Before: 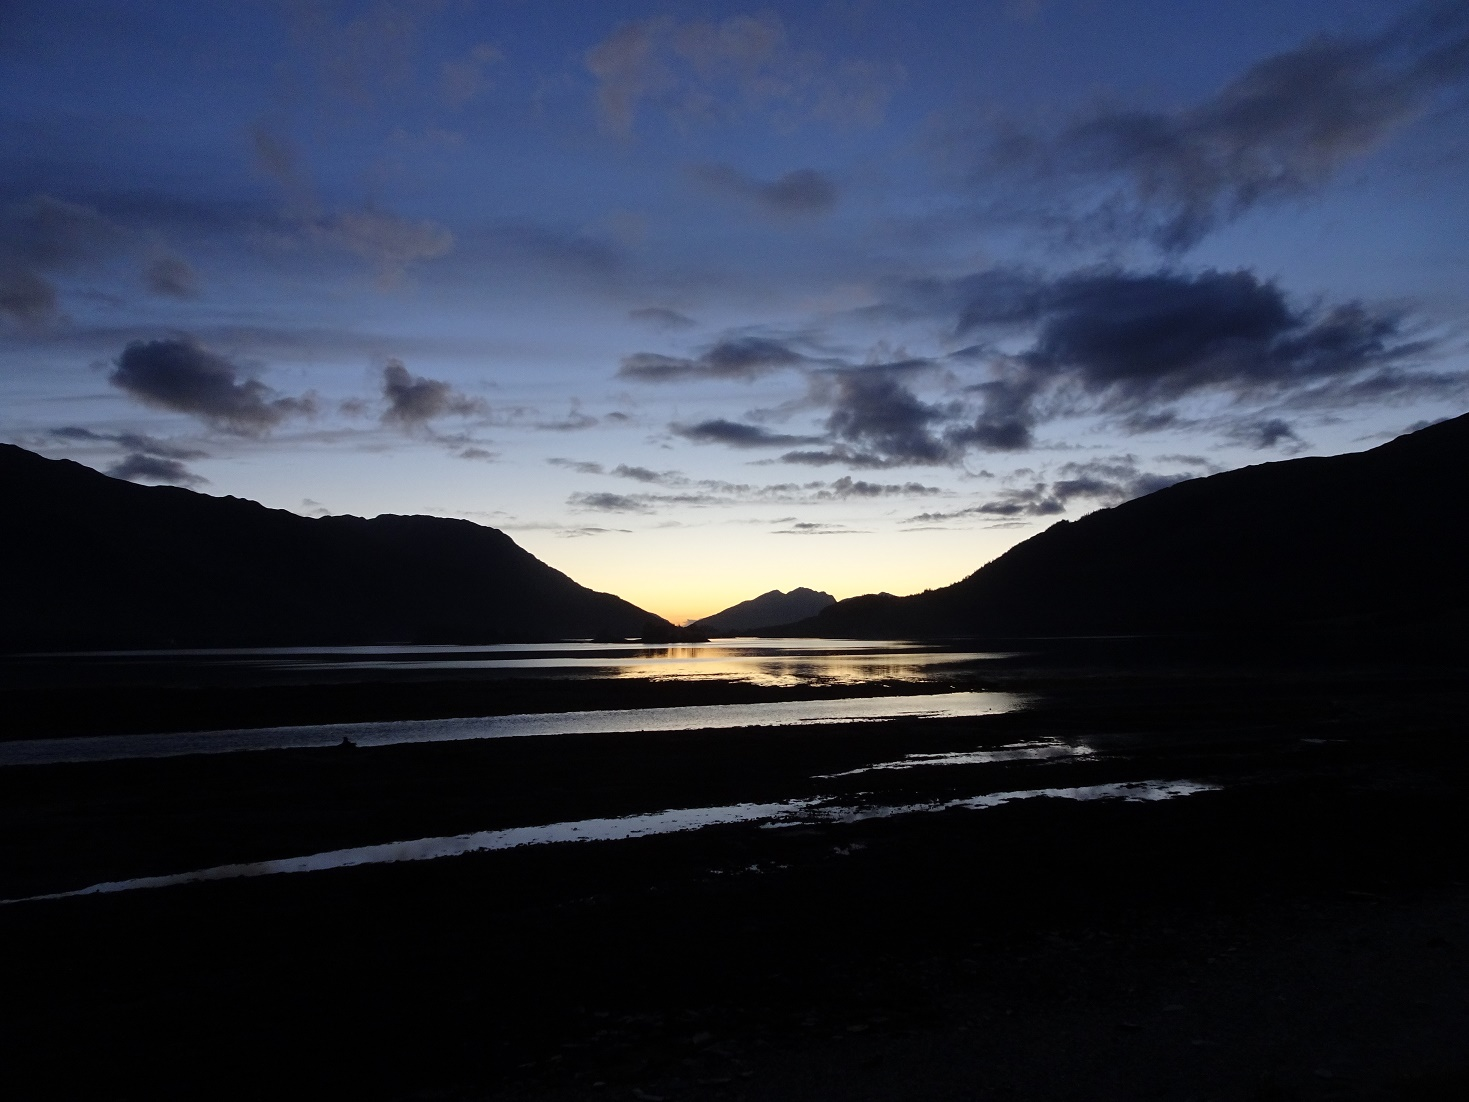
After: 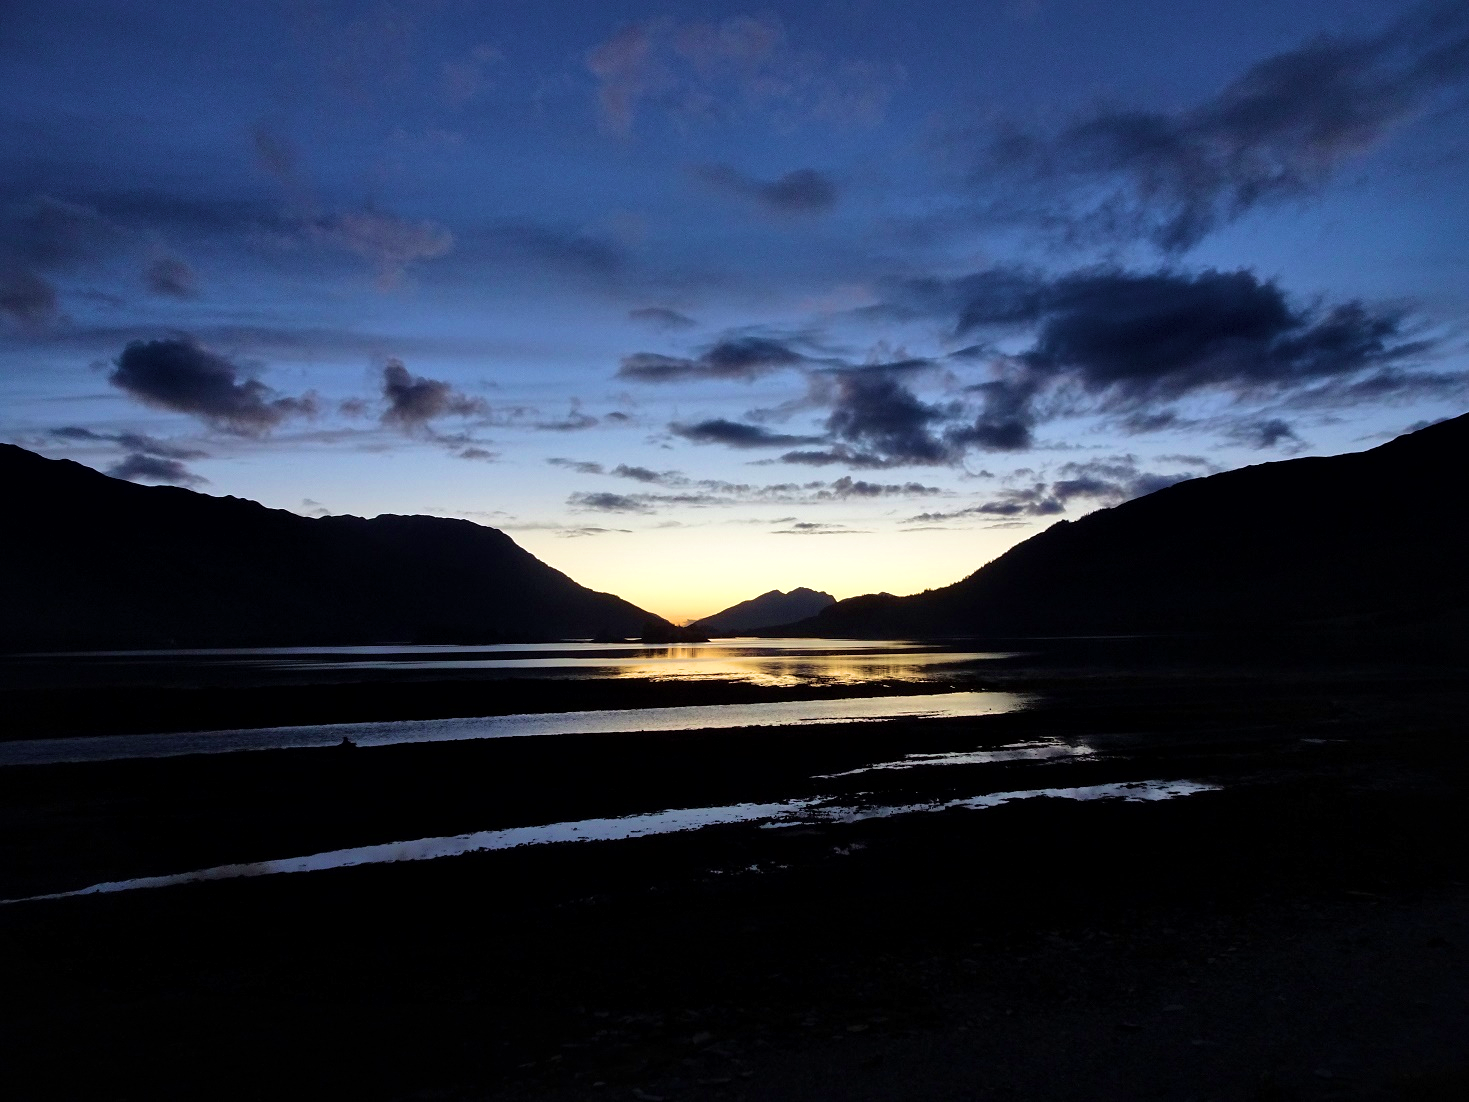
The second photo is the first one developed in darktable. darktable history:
local contrast: mode bilateral grid, contrast 25, coarseness 60, detail 151%, midtone range 0.2
velvia: strength 75%
